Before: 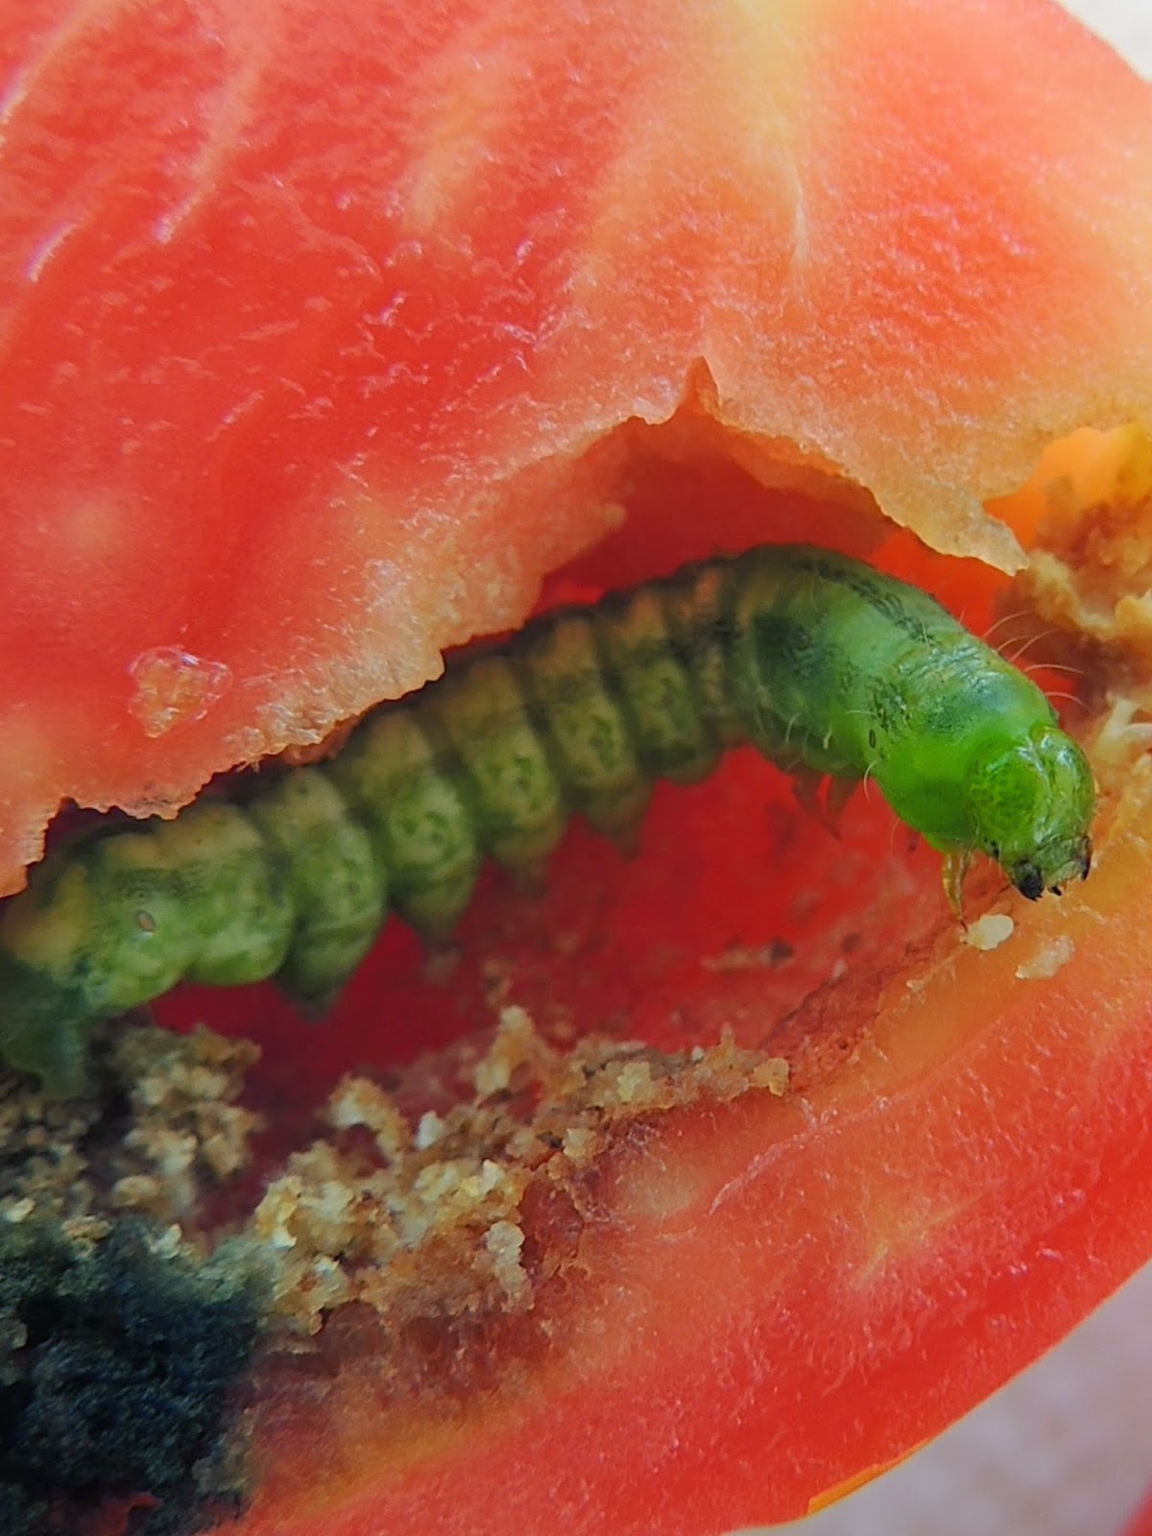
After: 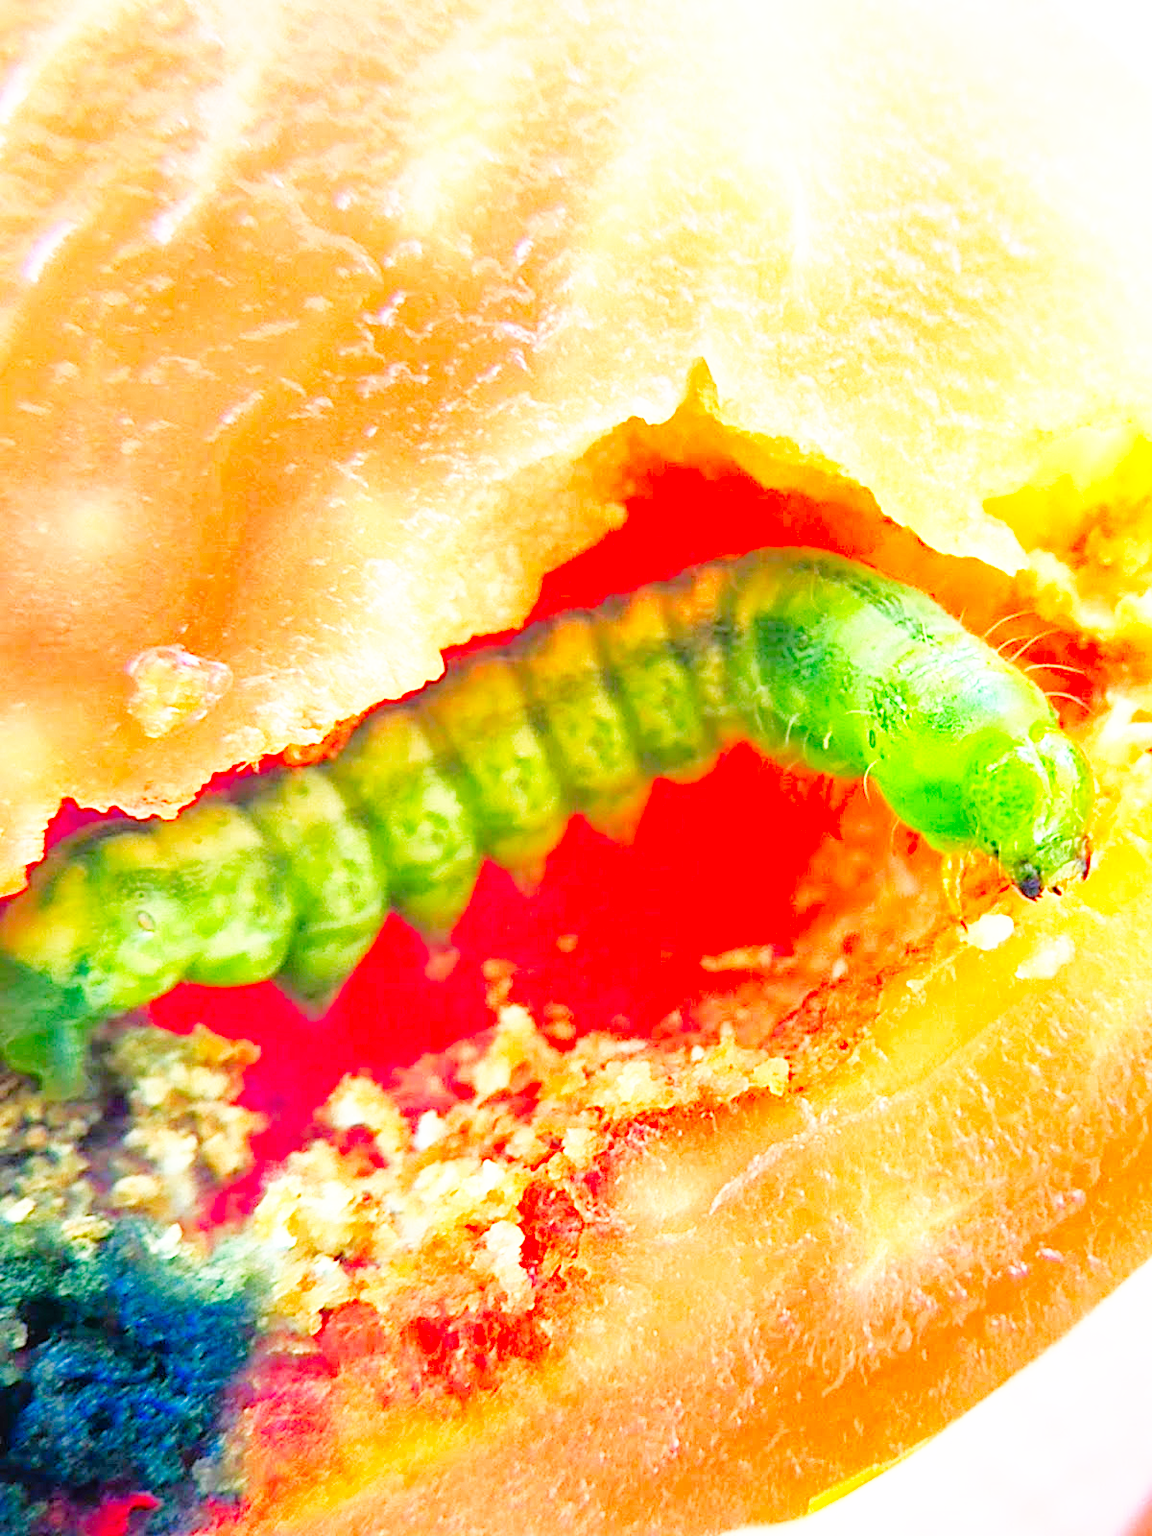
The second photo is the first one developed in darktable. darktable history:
contrast brightness saturation: saturation 0.5
tone curve: curves: ch0 [(0, 0) (0.004, 0.008) (0.077, 0.156) (0.169, 0.29) (0.774, 0.774) (1, 1)], color space Lab, linked channels, preserve colors none
exposure: black level correction 0.001, exposure 1.398 EV, compensate exposure bias true, compensate highlight preservation false
base curve: curves: ch0 [(0, 0) (0.007, 0.004) (0.027, 0.03) (0.046, 0.07) (0.207, 0.54) (0.442, 0.872) (0.673, 0.972) (1, 1)], preserve colors none
